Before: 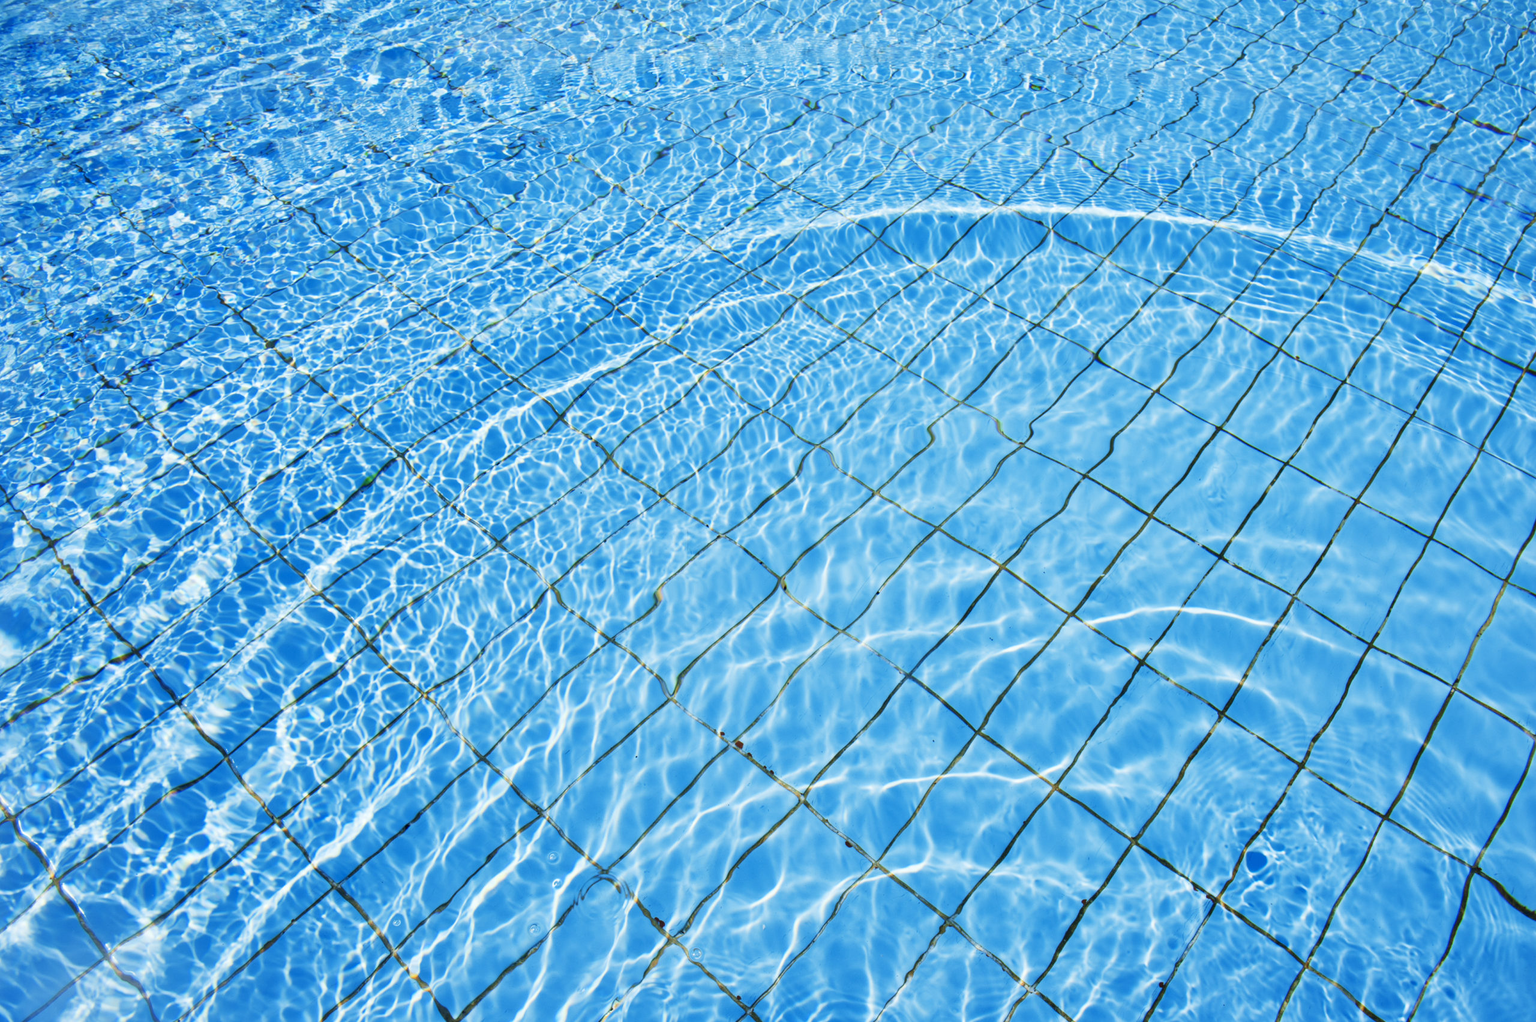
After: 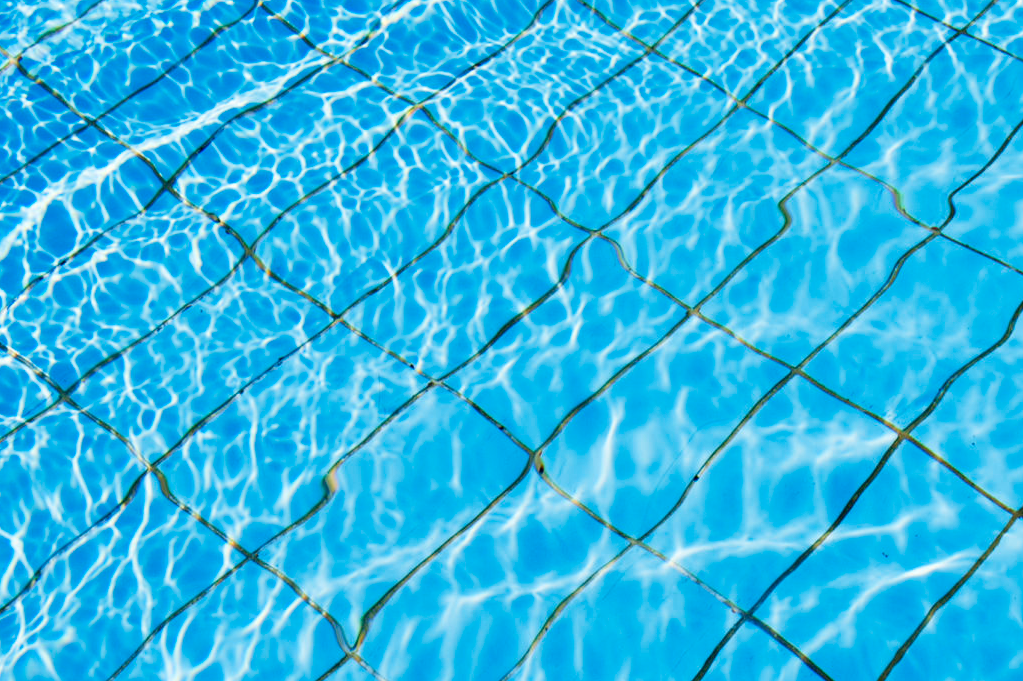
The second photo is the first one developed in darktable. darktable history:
exposure: compensate exposure bias true, compensate highlight preservation false
crop: left 30%, top 30%, right 30%, bottom 30%
